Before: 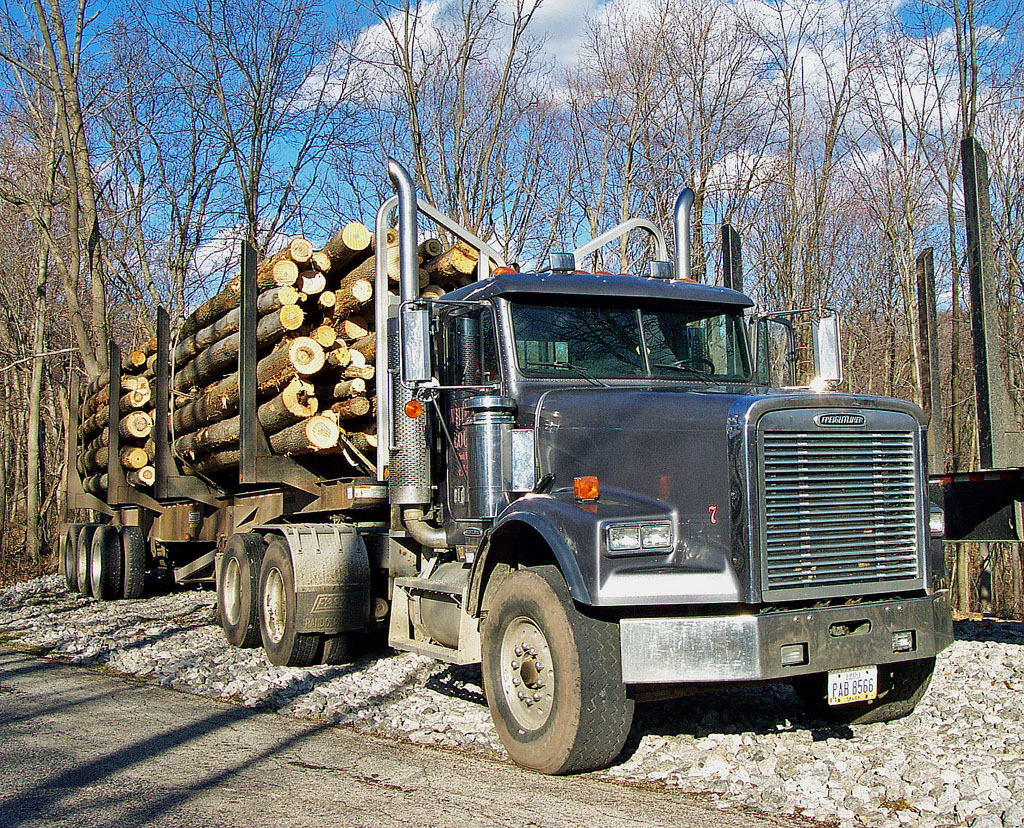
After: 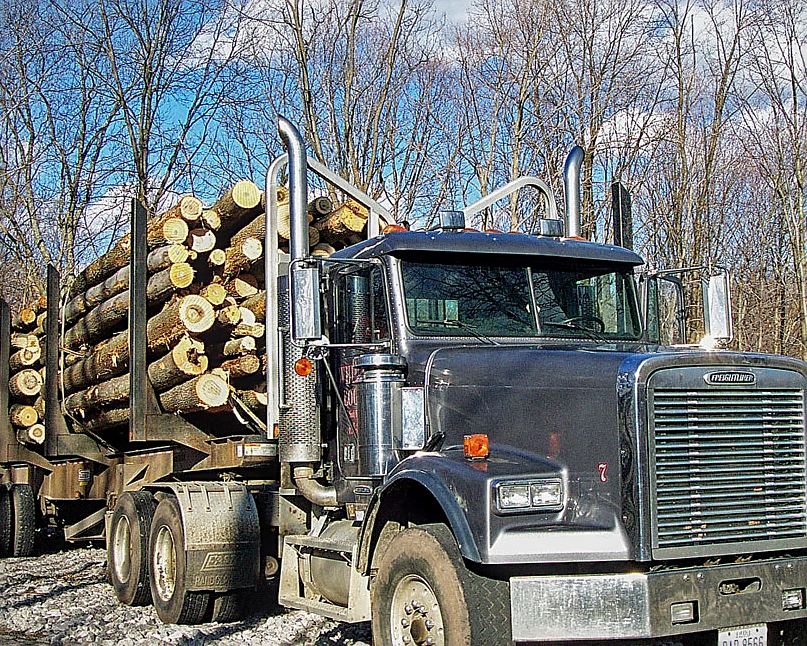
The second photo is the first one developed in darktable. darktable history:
vignetting: fall-off start 85%, fall-off radius 80%, brightness -0.182, saturation -0.3, width/height ratio 1.219, dithering 8-bit output, unbound false
sharpen: on, module defaults
local contrast: on, module defaults
crop and rotate: left 10.77%, top 5.1%, right 10.41%, bottom 16.76%
